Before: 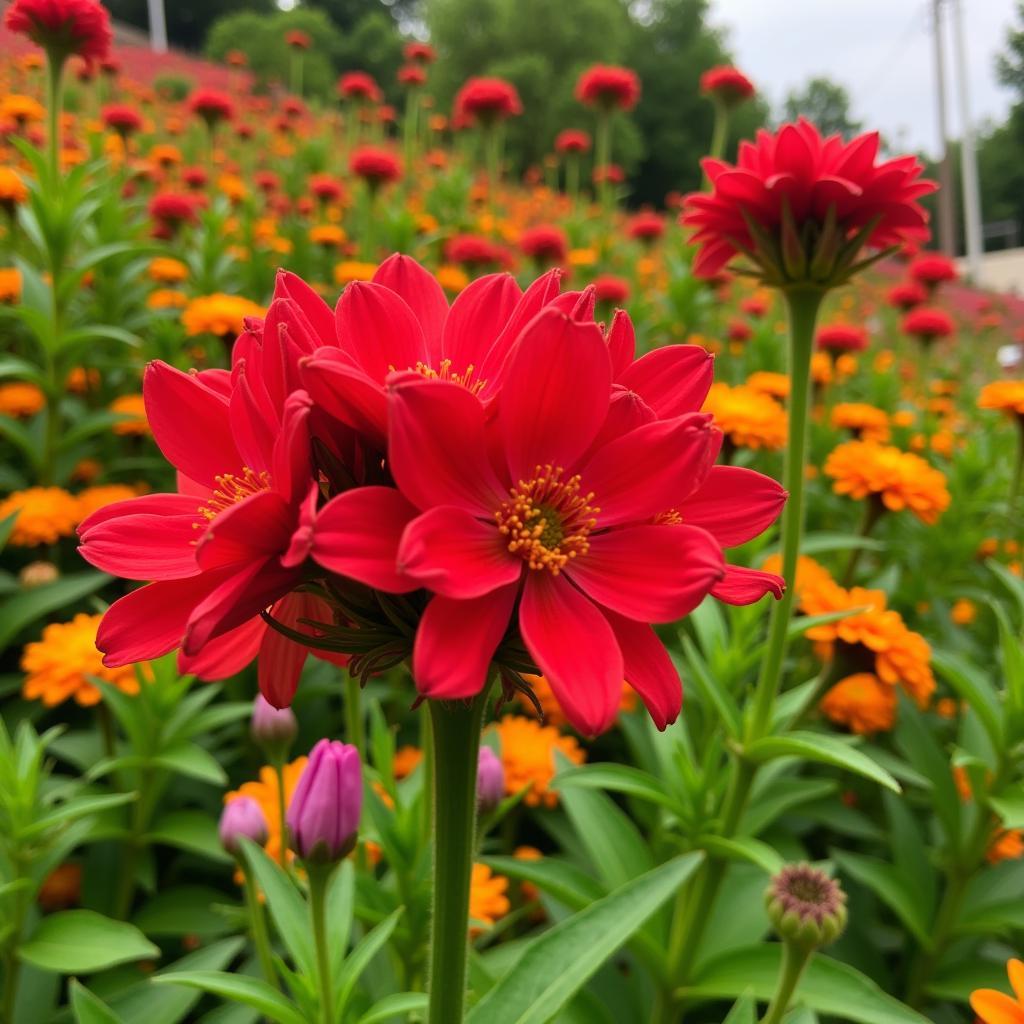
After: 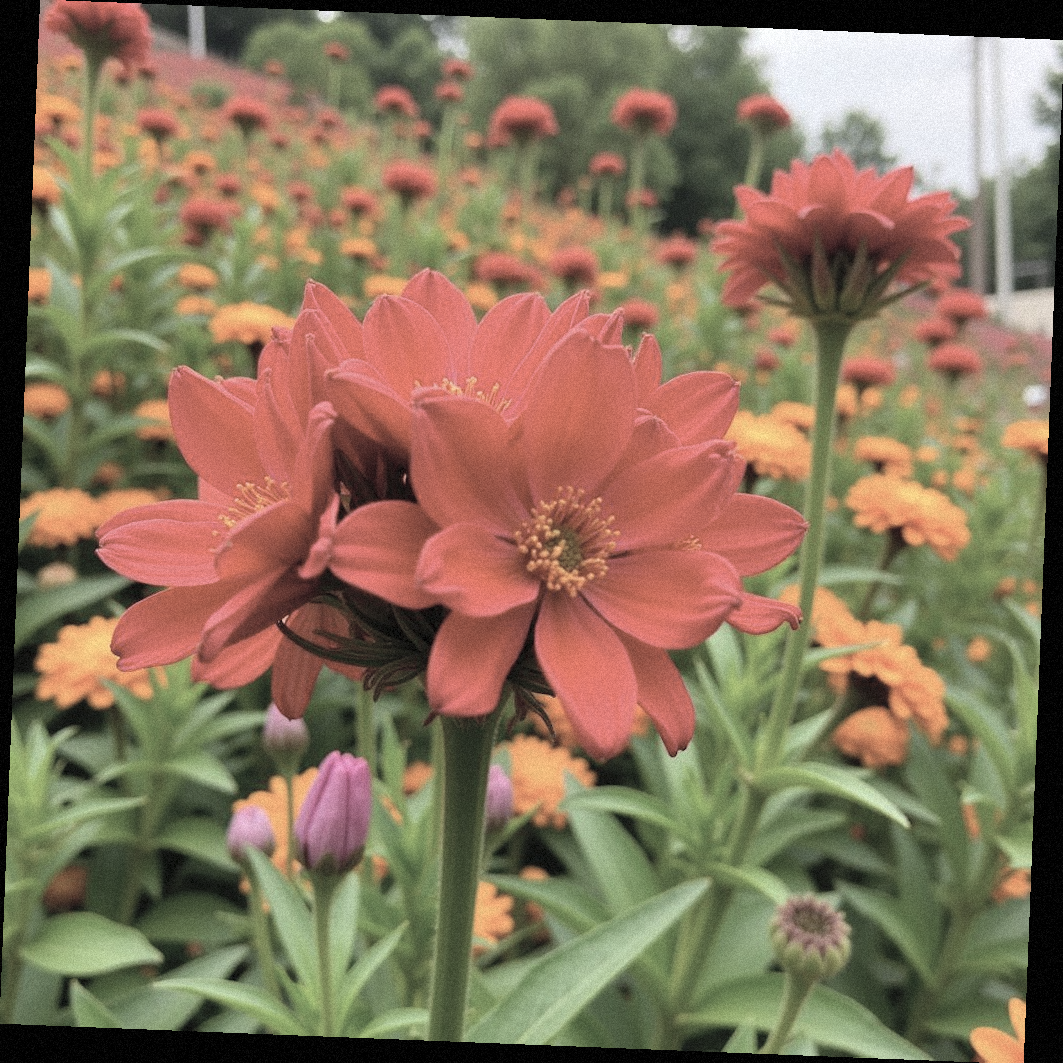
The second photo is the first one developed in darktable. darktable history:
rotate and perspective: rotation 2.27°, automatic cropping off
contrast brightness saturation: brightness 0.18, saturation -0.5
grain: mid-tones bias 0%
